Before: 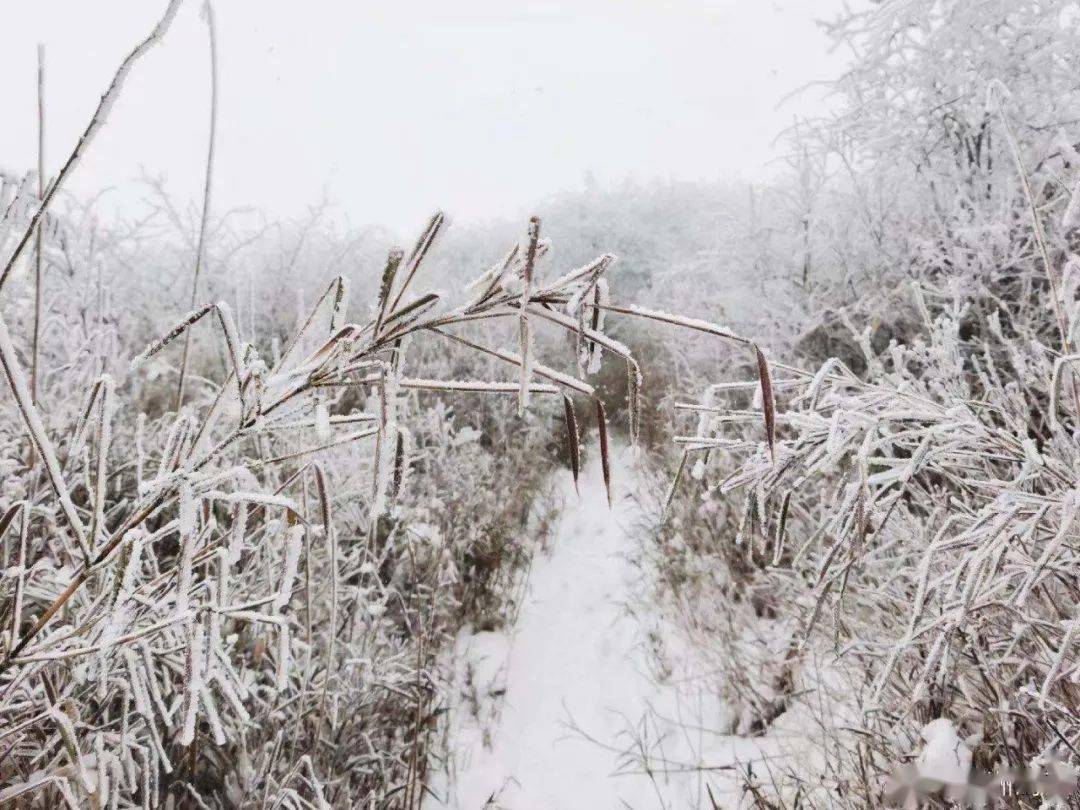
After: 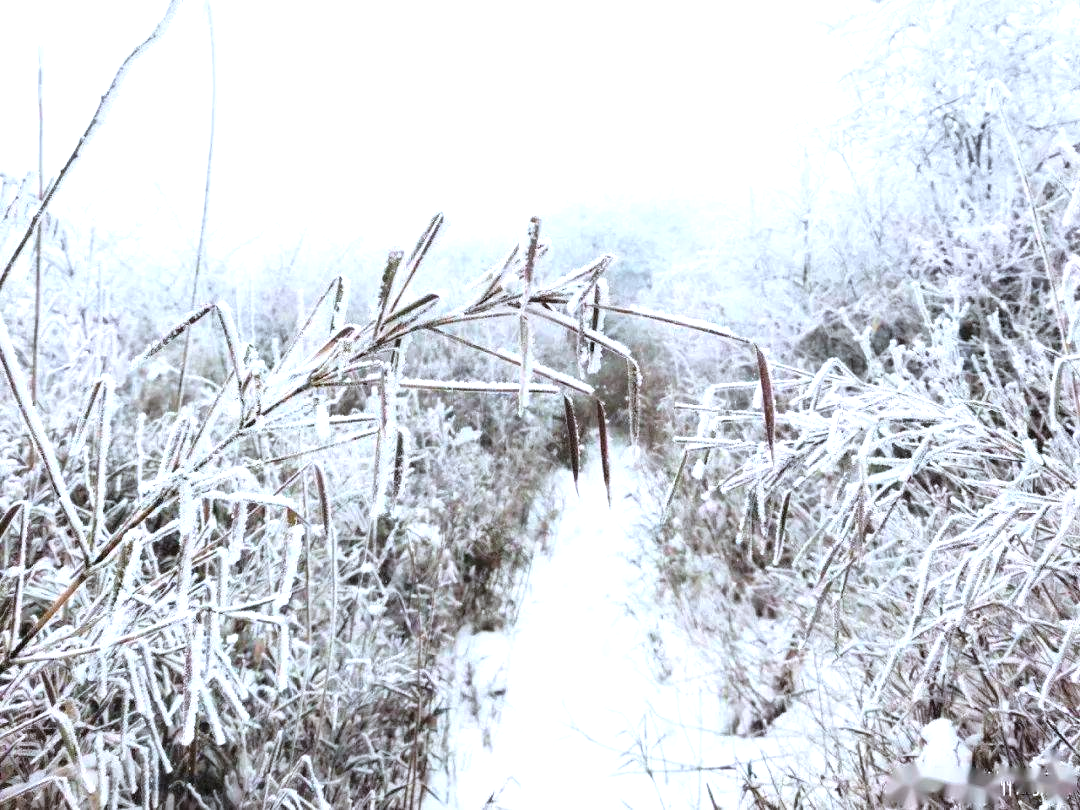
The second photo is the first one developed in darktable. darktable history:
tone equalizer: -8 EV -0.767 EV, -7 EV -0.718 EV, -6 EV -0.595 EV, -5 EV -0.389 EV, -3 EV 0.368 EV, -2 EV 0.6 EV, -1 EV 0.695 EV, +0 EV 0.736 EV, mask exposure compensation -0.491 EV
color calibration: illuminant custom, x 0.368, y 0.373, temperature 4346.24 K
